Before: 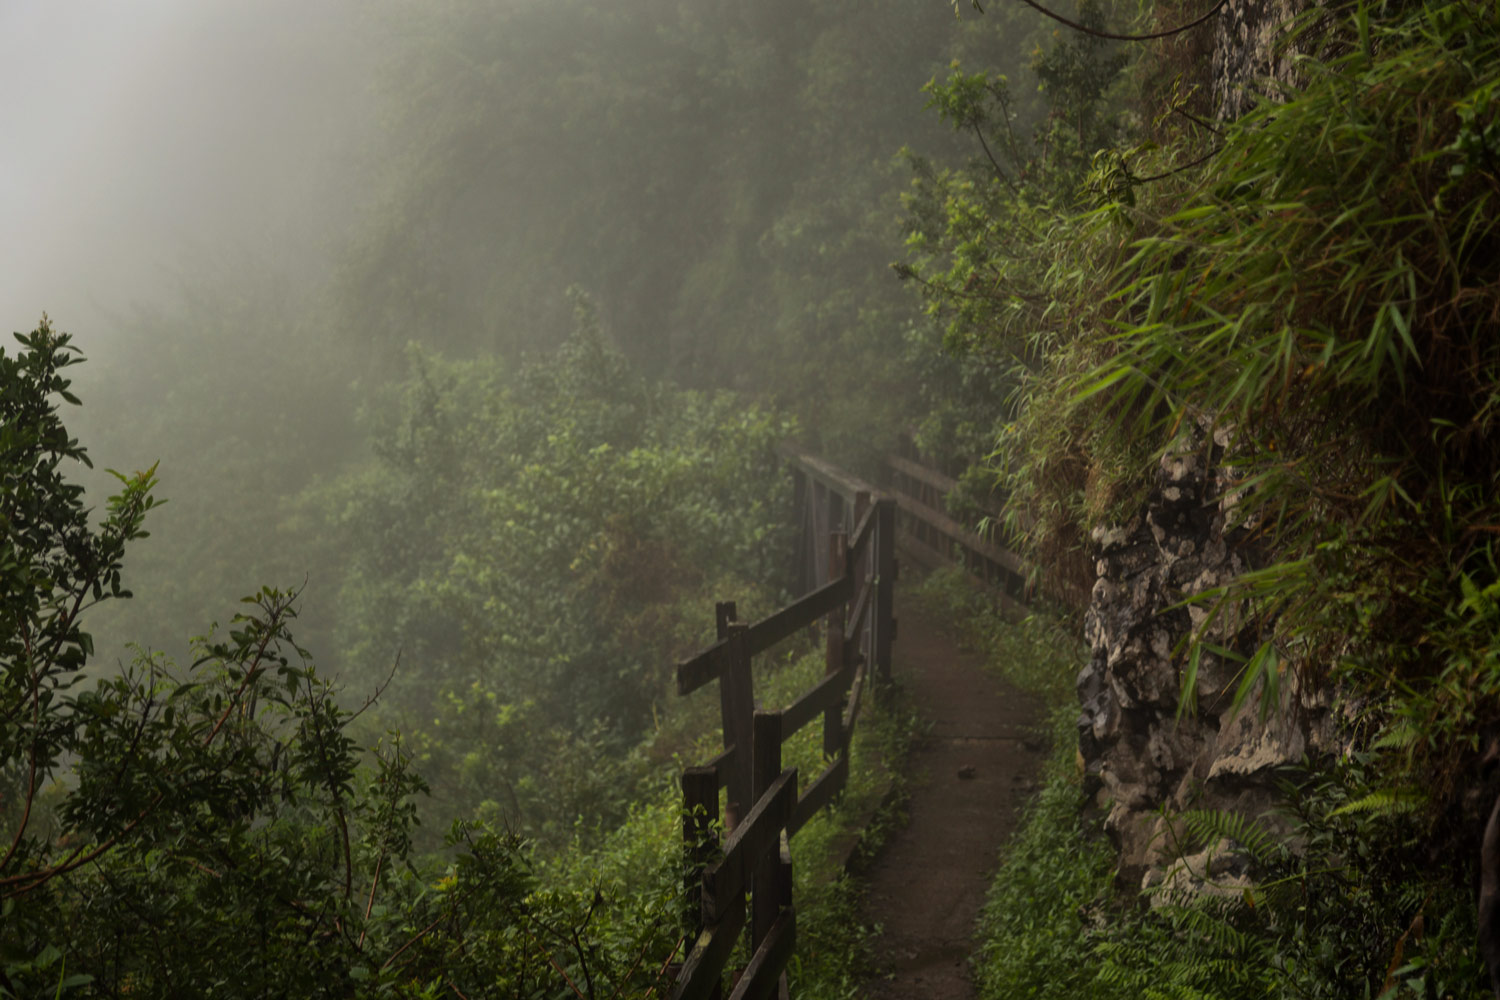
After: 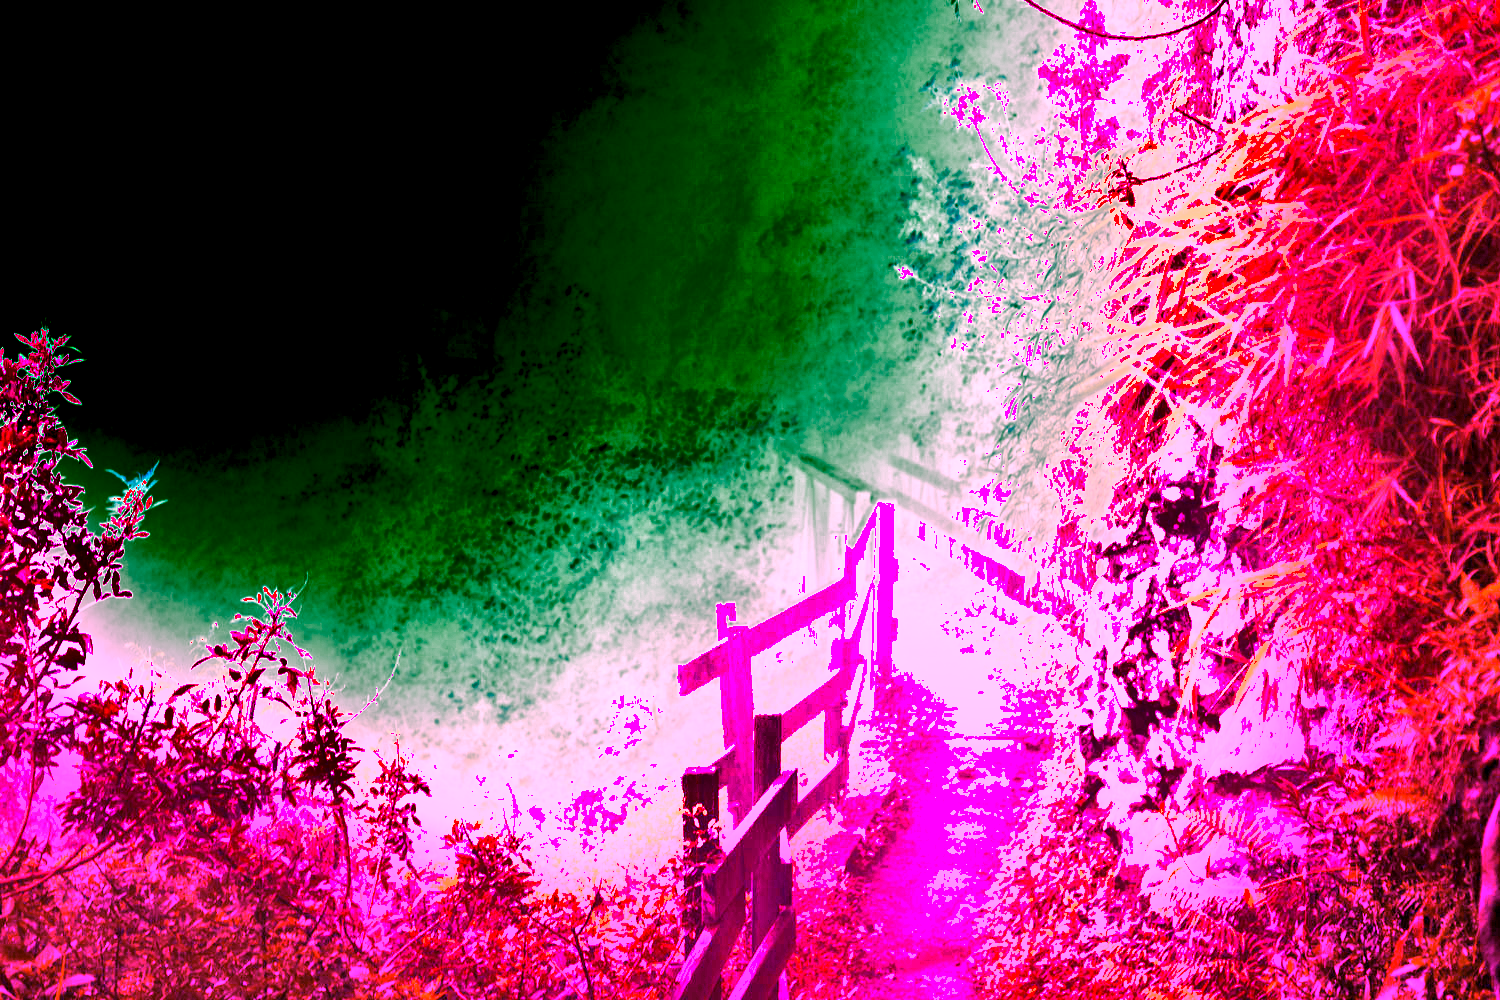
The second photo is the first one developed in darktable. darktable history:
white balance: red 8, blue 8
shadows and highlights: soften with gaussian
